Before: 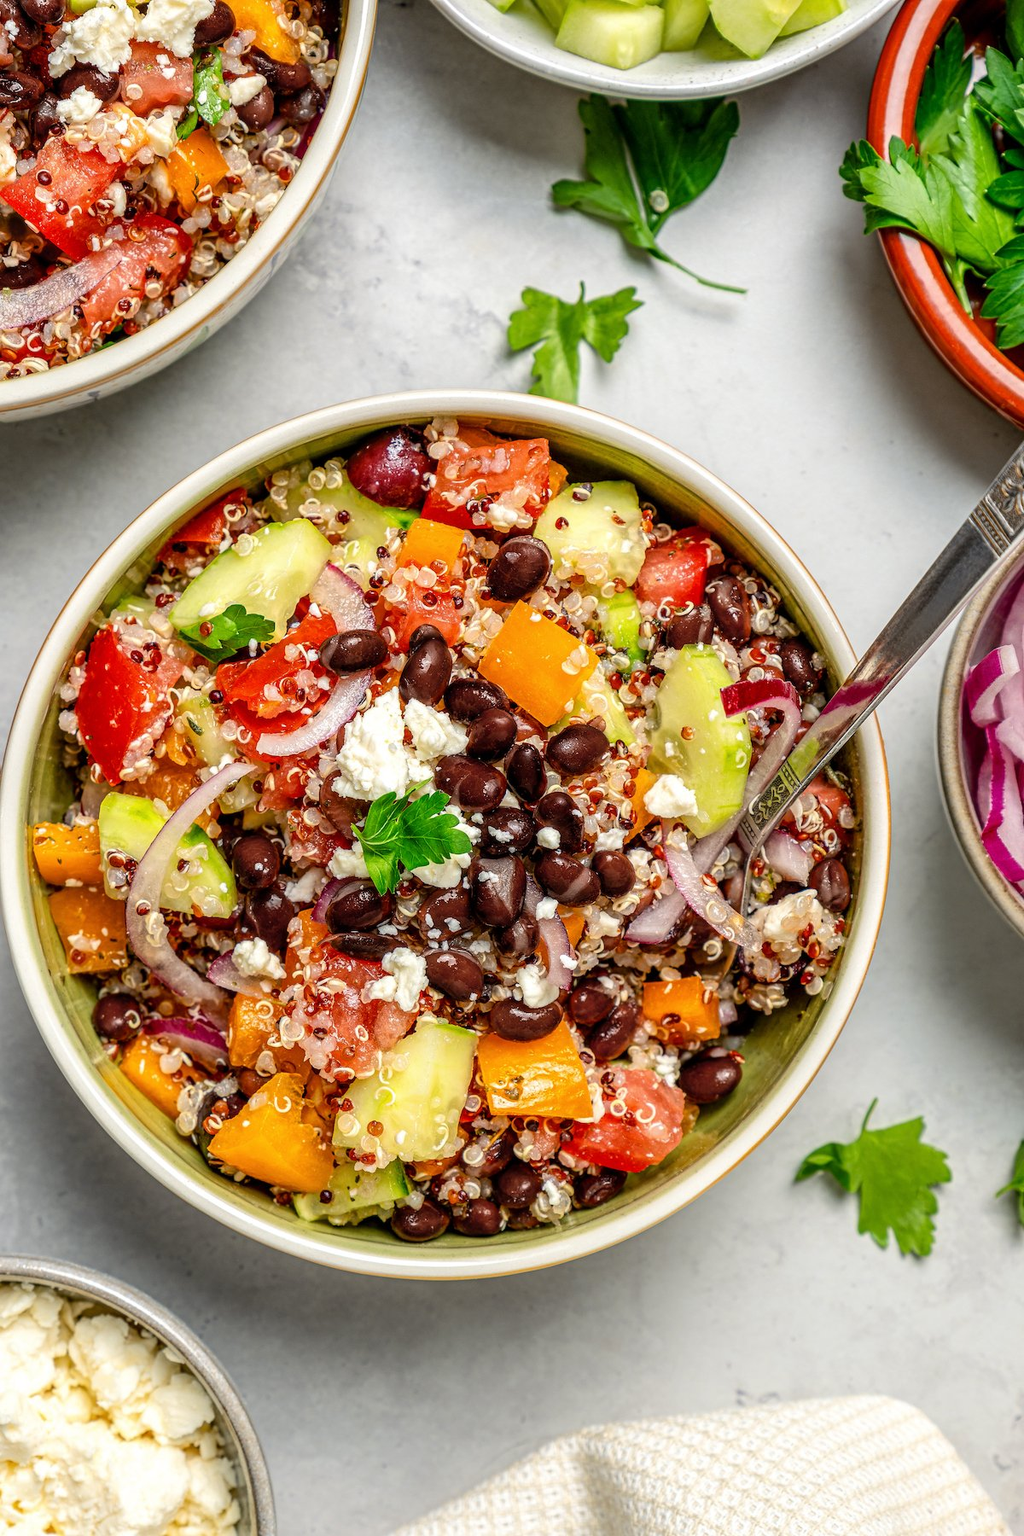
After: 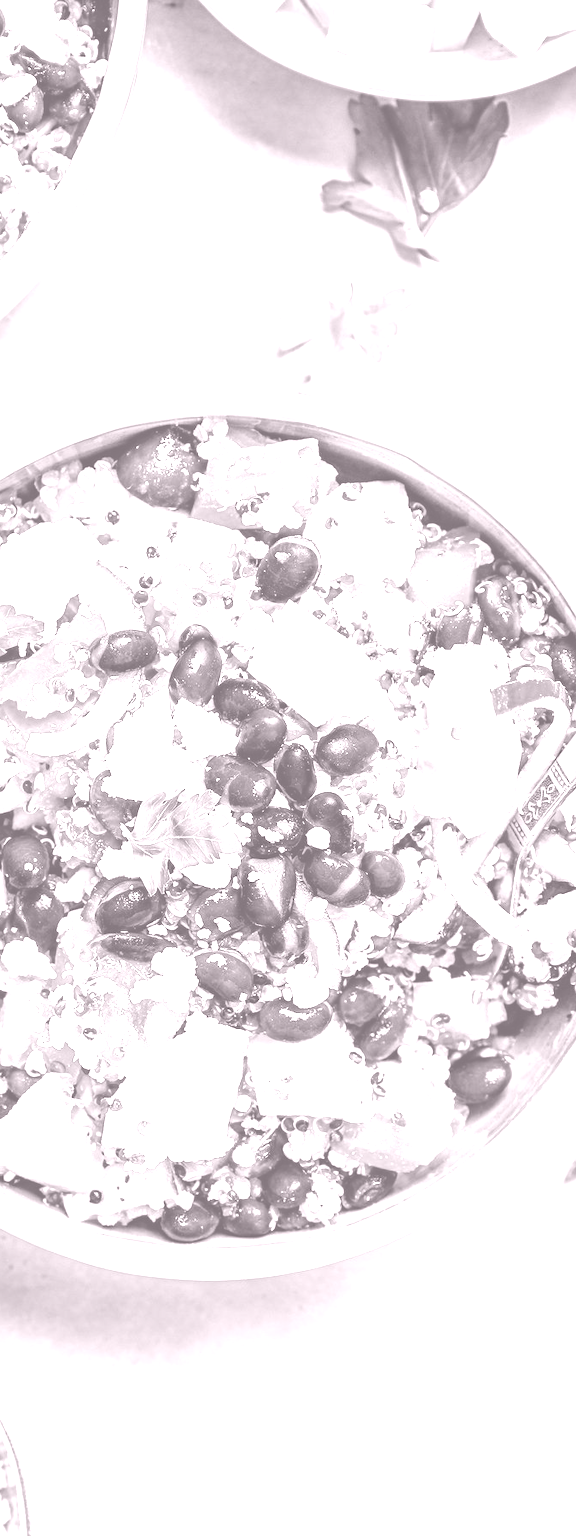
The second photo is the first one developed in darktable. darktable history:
colorize: hue 25.2°, saturation 83%, source mix 82%, lightness 79%, version 1
contrast brightness saturation: contrast 0.2, brightness 0.16, saturation 0.22
crop and rotate: left 22.516%, right 21.234%
